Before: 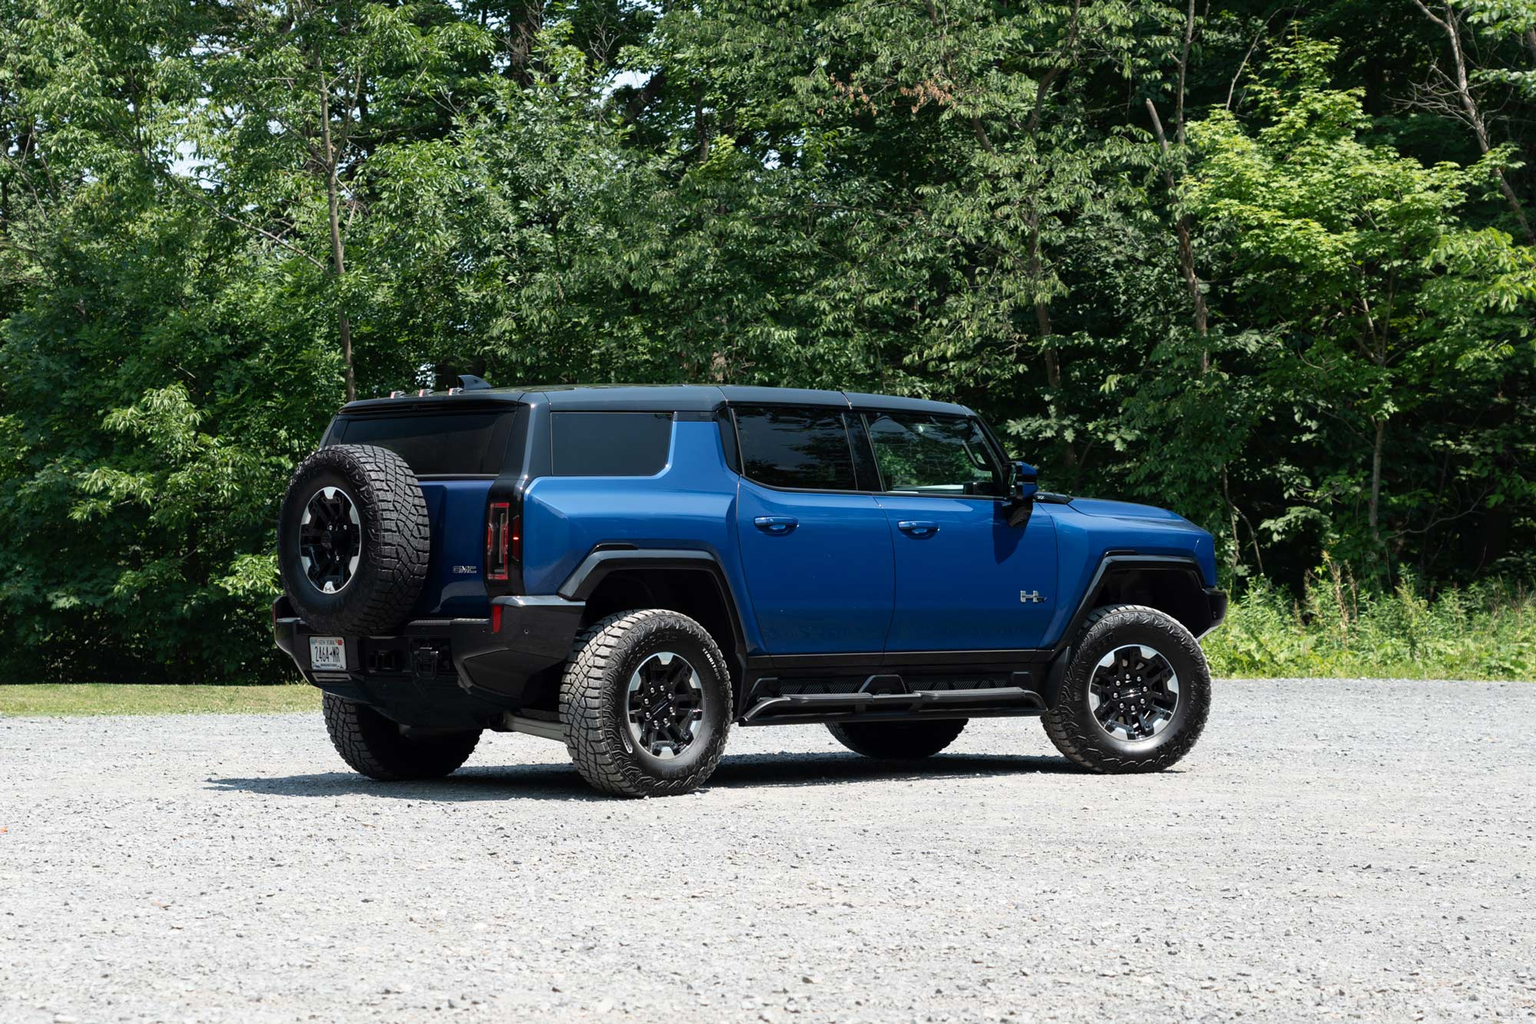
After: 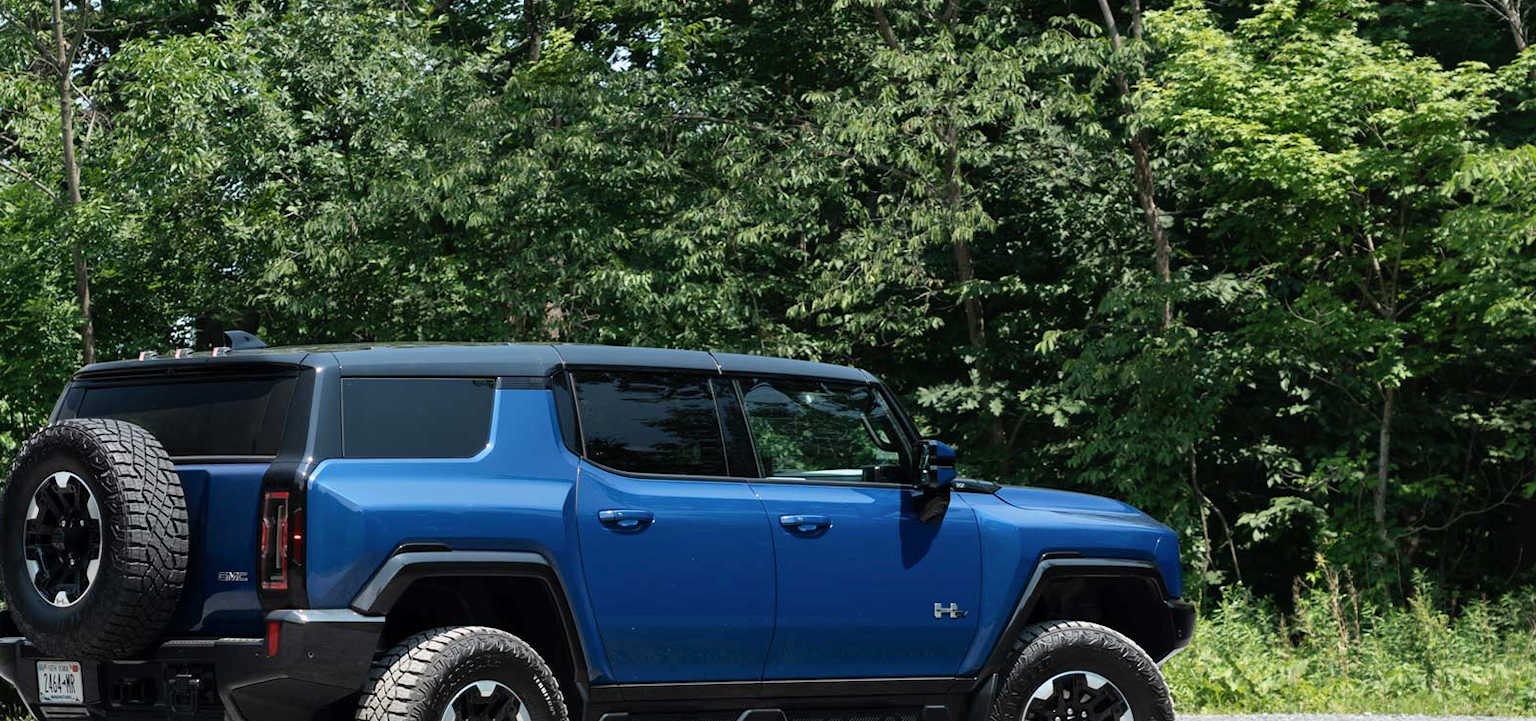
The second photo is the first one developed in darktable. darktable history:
color zones: curves: ch1 [(0, 0.469) (0.001, 0.469) (0.12, 0.446) (0.248, 0.469) (0.5, 0.5) (0.748, 0.5) (0.999, 0.469) (1, 0.469)]
crop: left 18.259%, top 11.068%, right 2.491%, bottom 33.055%
shadows and highlights: shadows 29.41, highlights -29.39, highlights color adjustment 56.29%, low approximation 0.01, soften with gaussian
